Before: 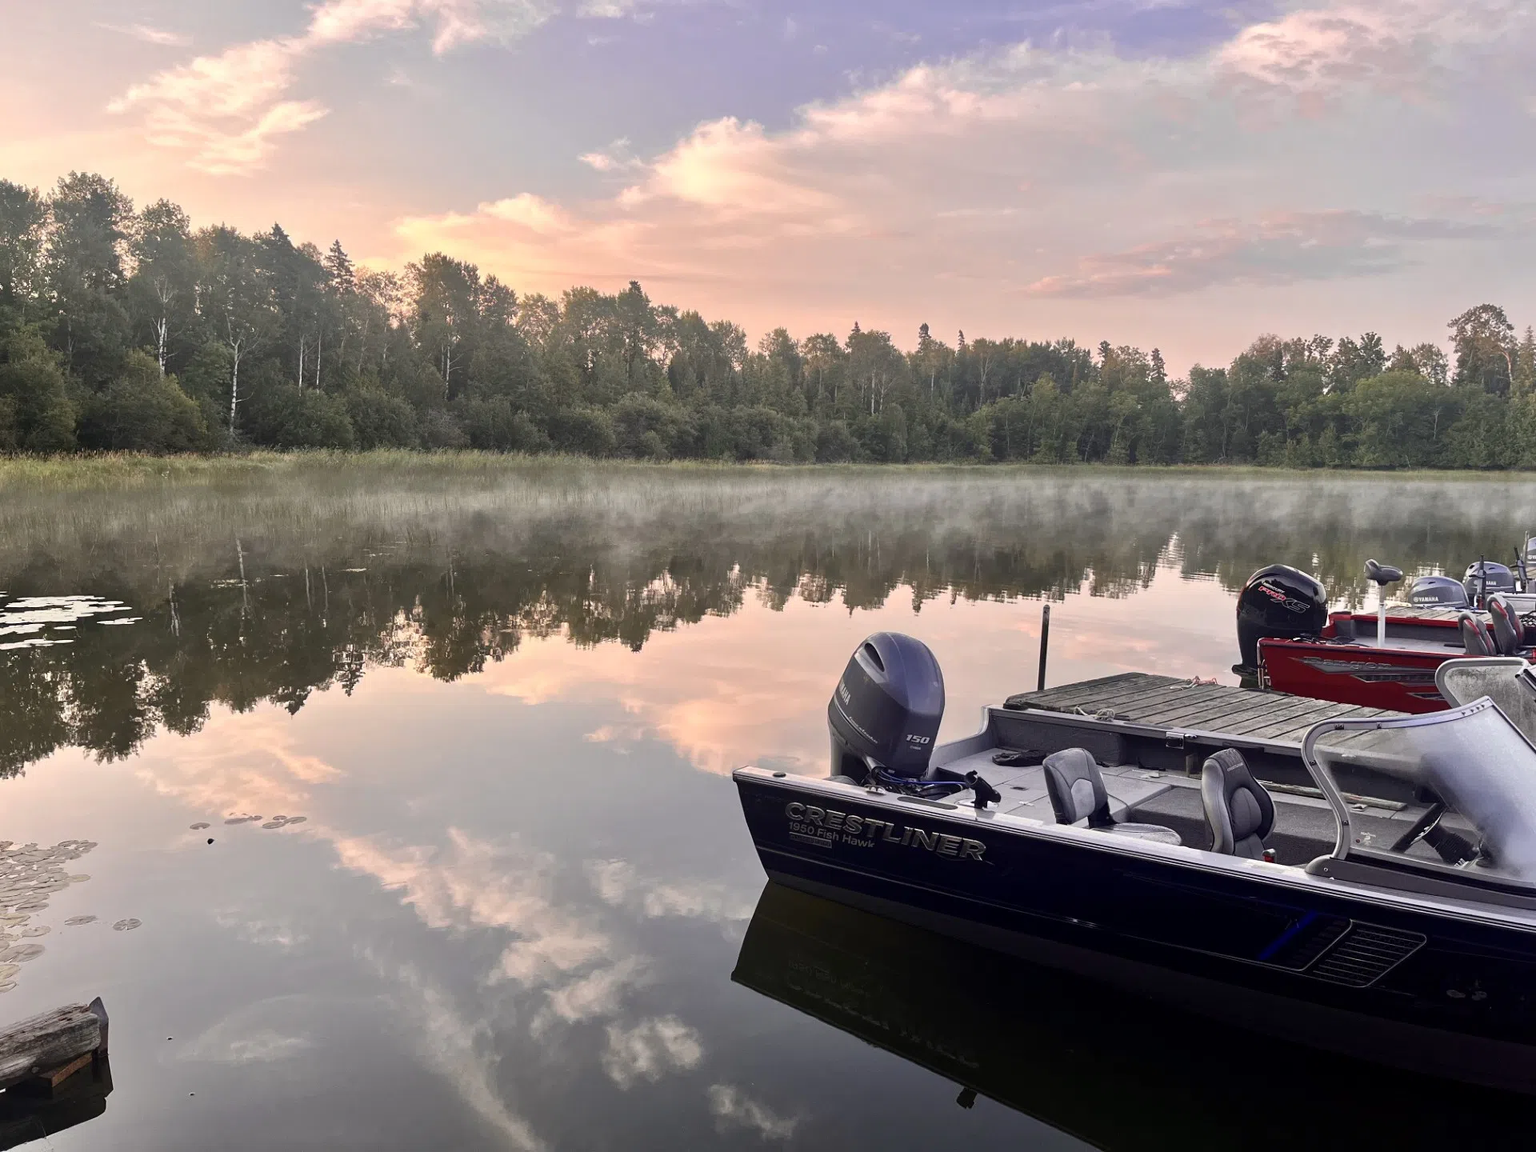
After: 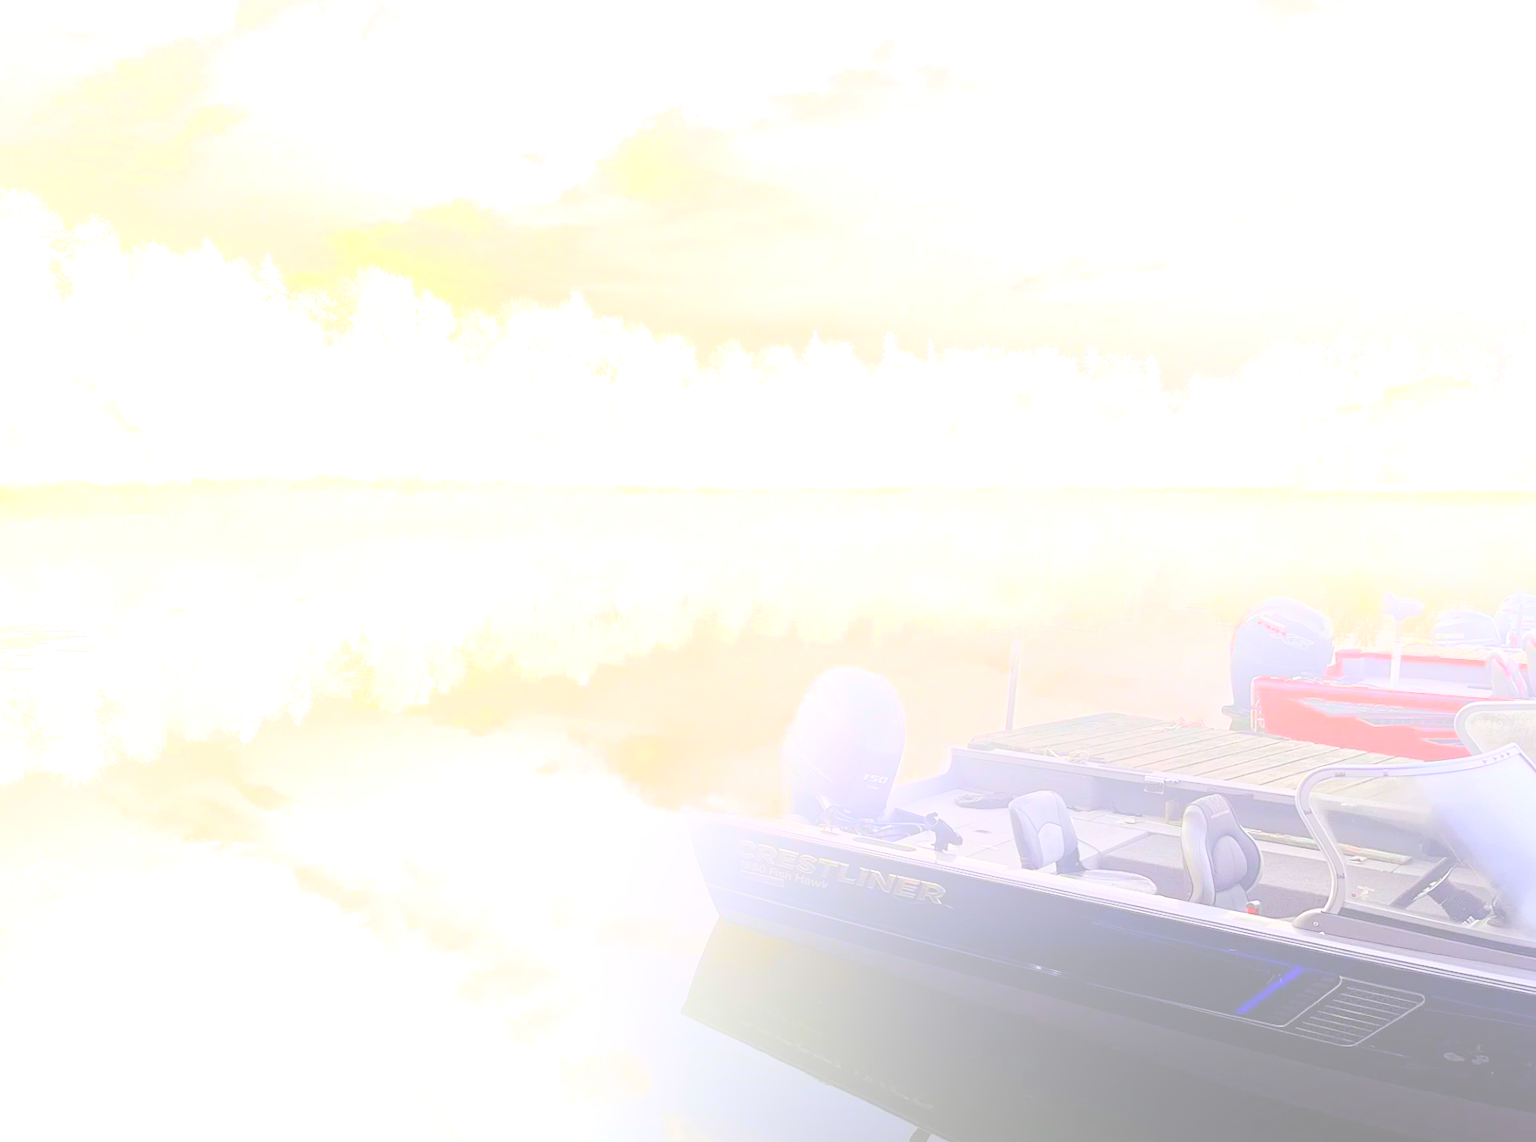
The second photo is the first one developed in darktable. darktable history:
contrast brightness saturation: brightness 0.15
rotate and perspective: rotation 0.062°, lens shift (vertical) 0.115, lens shift (horizontal) -0.133, crop left 0.047, crop right 0.94, crop top 0.061, crop bottom 0.94
bloom: size 85%, threshold 5%, strength 85%
sharpen: amount 0.2
color correction: saturation 1.32
